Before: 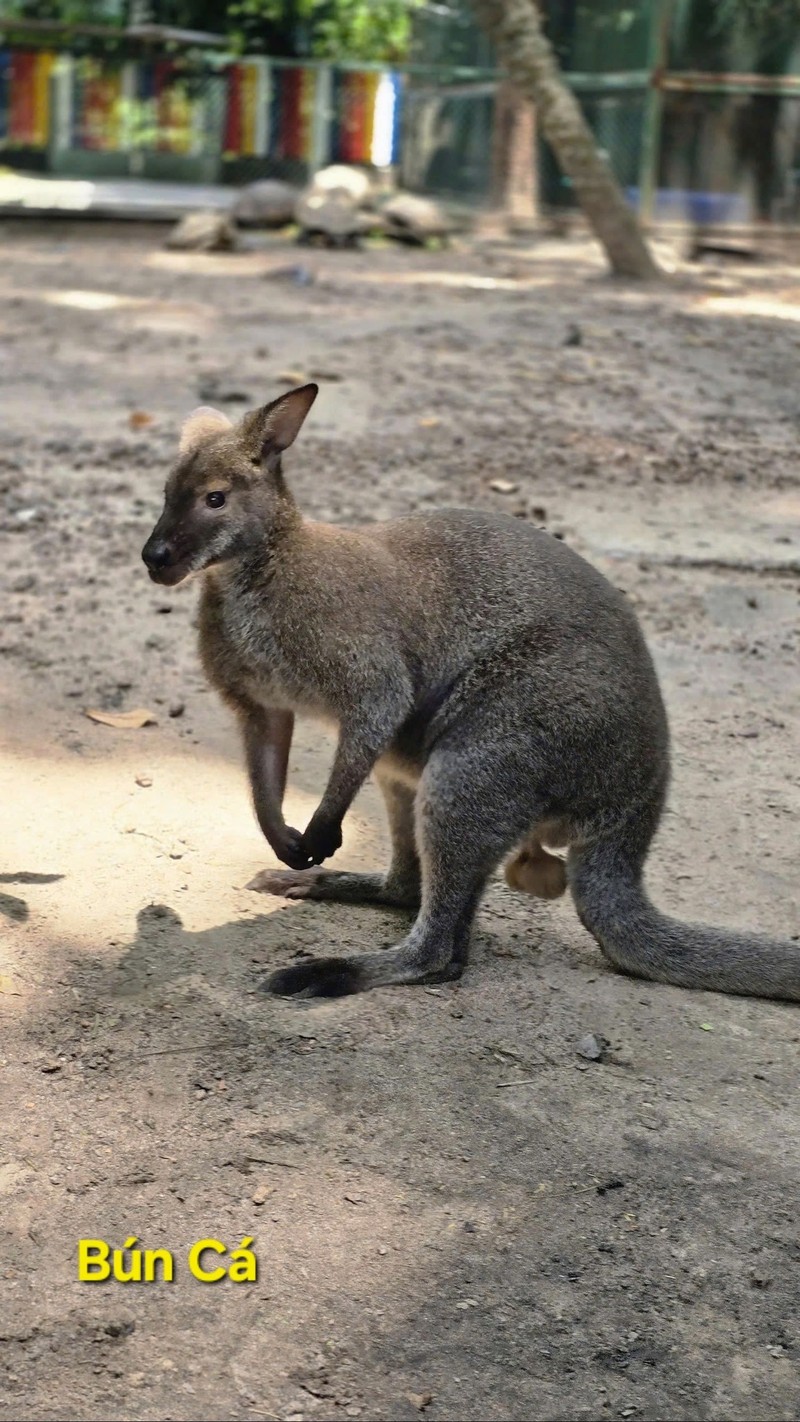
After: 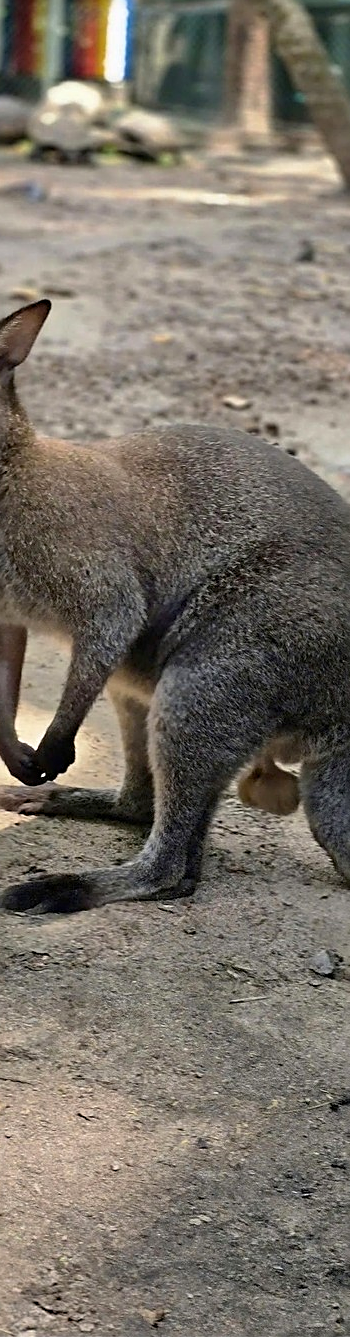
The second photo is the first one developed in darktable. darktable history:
sharpen: on, module defaults
color balance rgb: global offset › luminance -0.292%, global offset › hue 260.89°, perceptual saturation grading › global saturation 0.224%, global vibrance 20%
crop: left 33.443%, top 5.929%, right 22.733%
